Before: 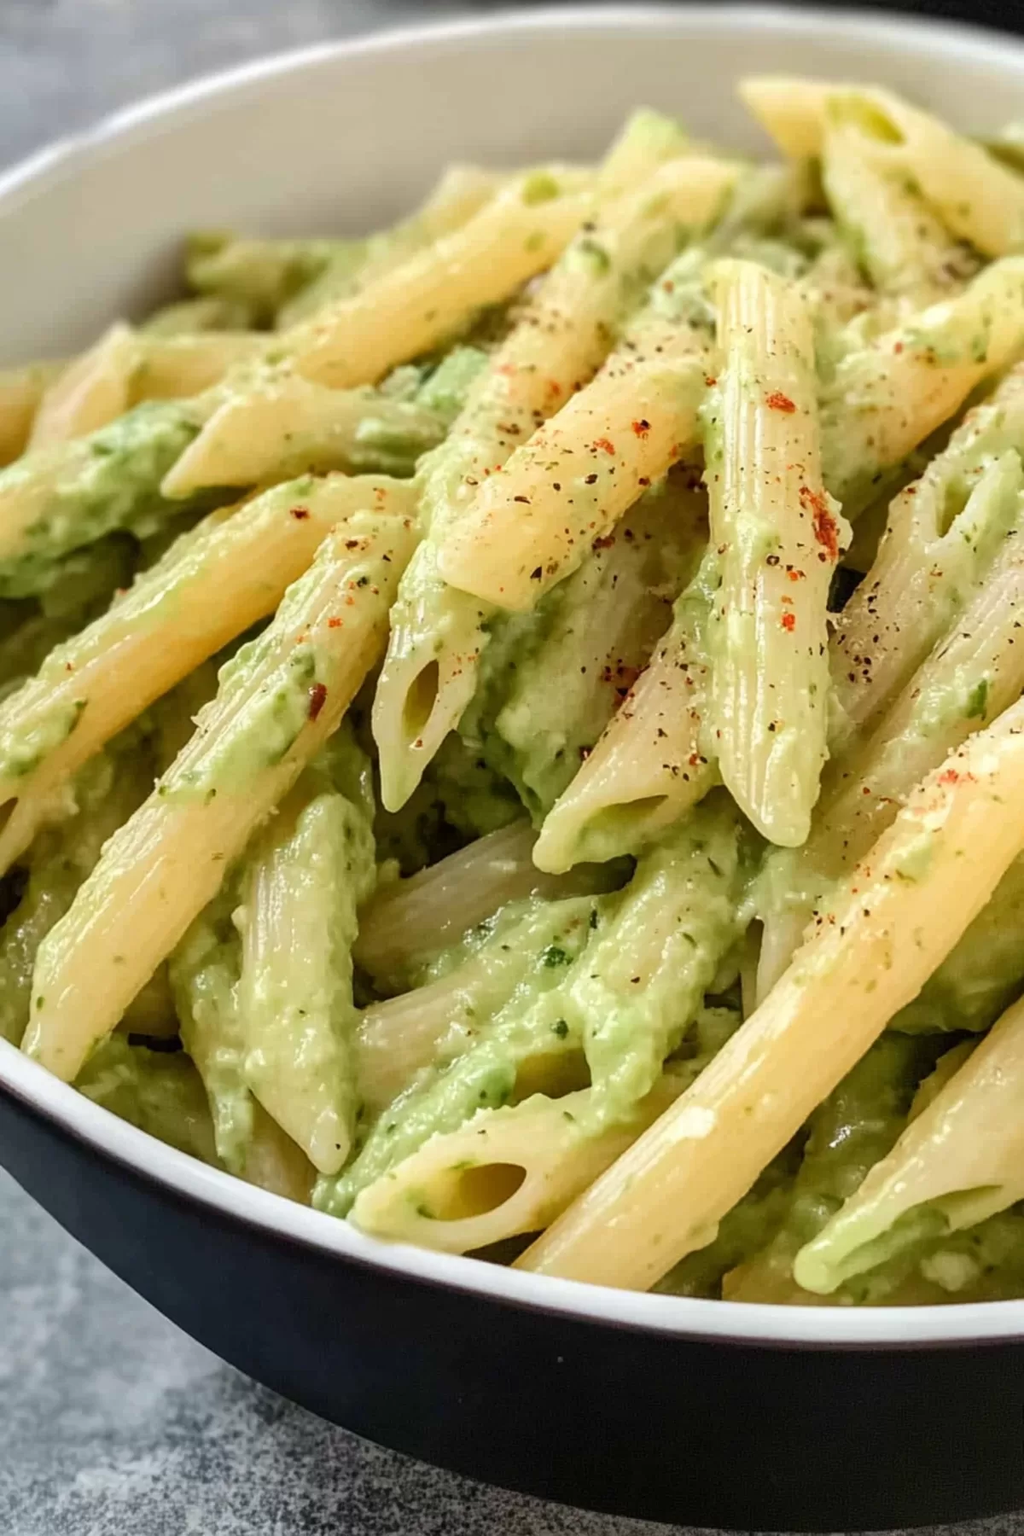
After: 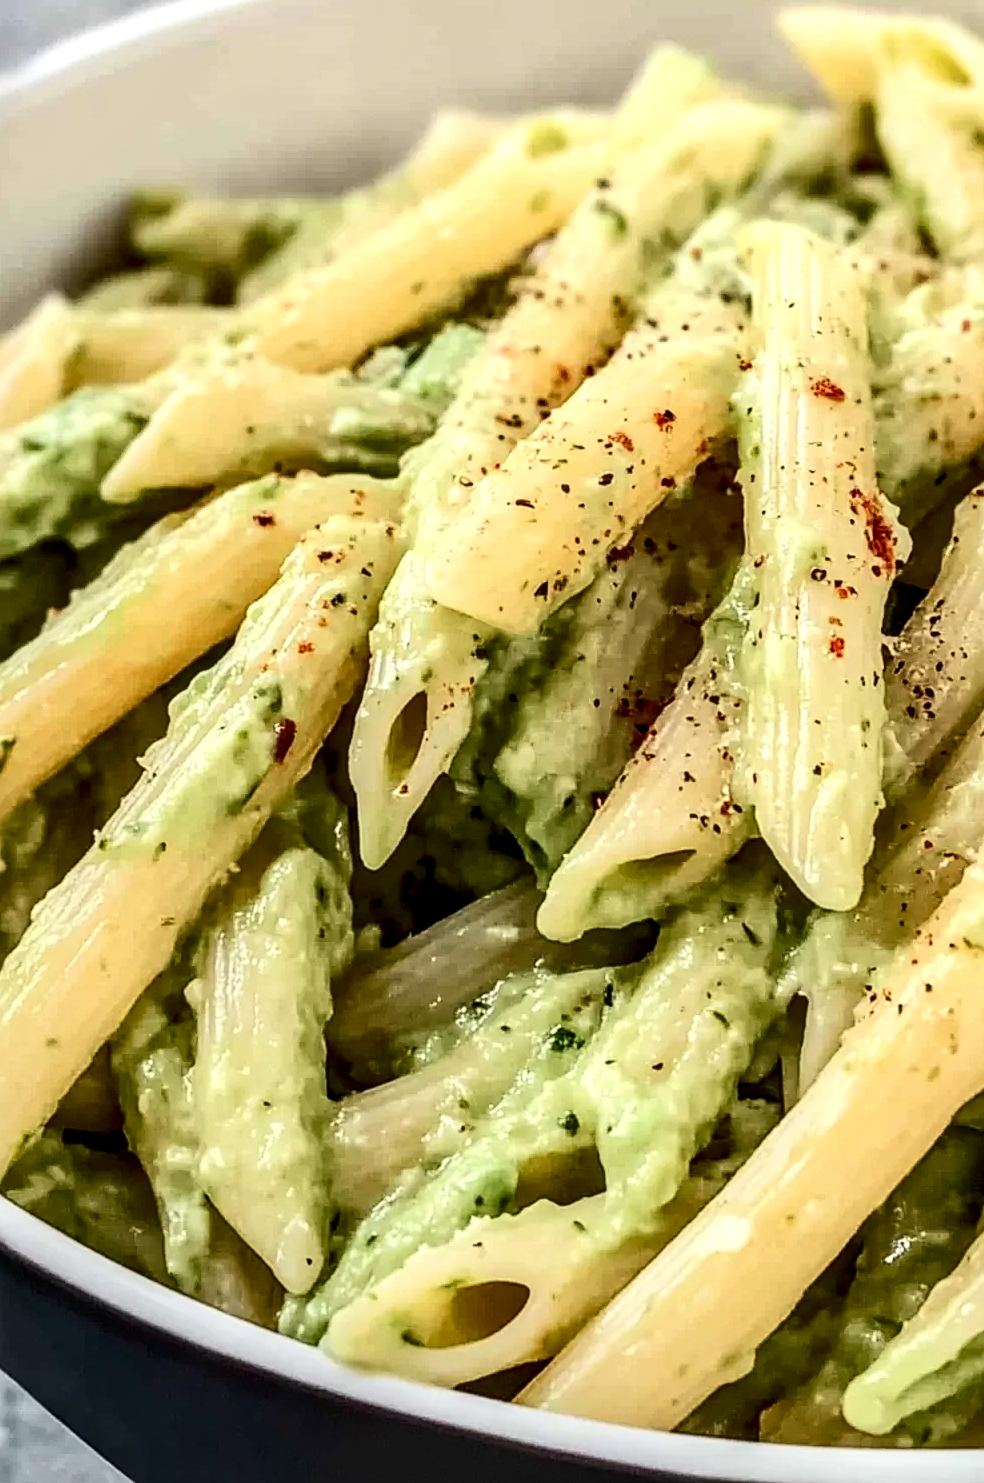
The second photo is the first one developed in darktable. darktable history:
local contrast: highlights 22%, detail 150%
sharpen: on, module defaults
contrast brightness saturation: contrast 0.298
crop and rotate: left 7.326%, top 4.602%, right 10.609%, bottom 12.978%
